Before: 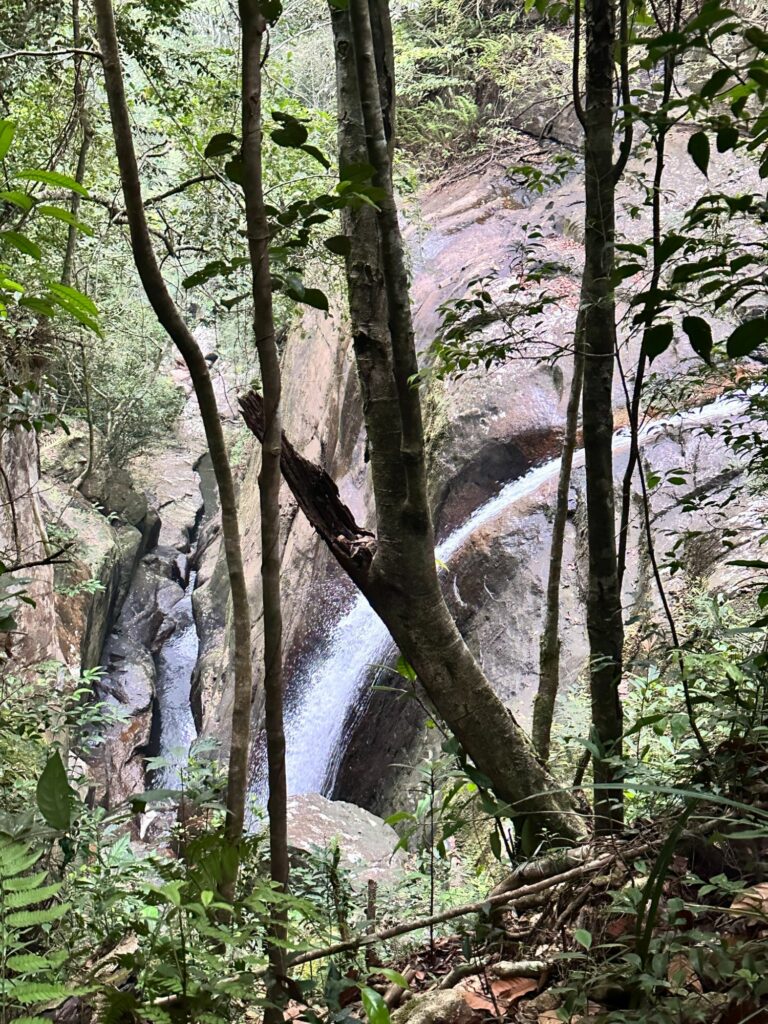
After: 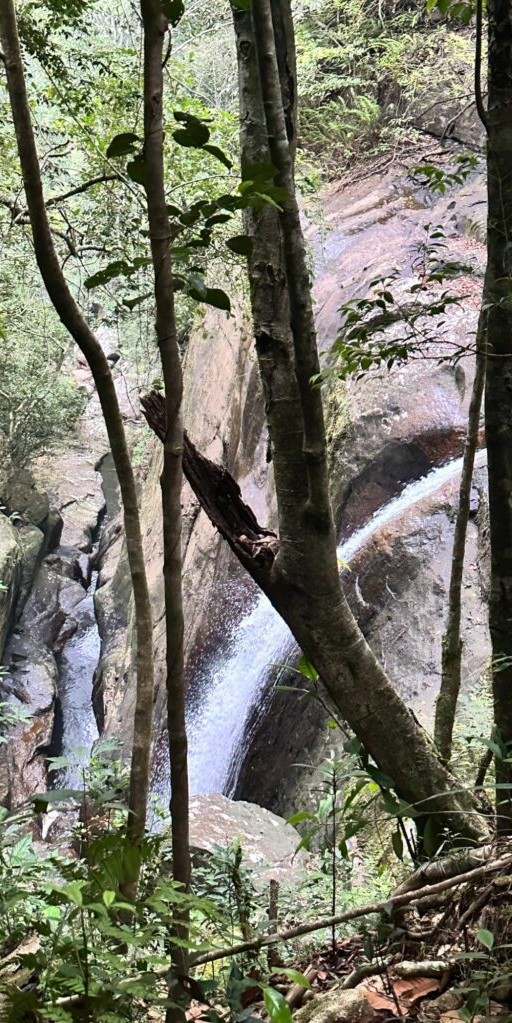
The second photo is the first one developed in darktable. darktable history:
crop and rotate: left 12.784%, right 20.514%
